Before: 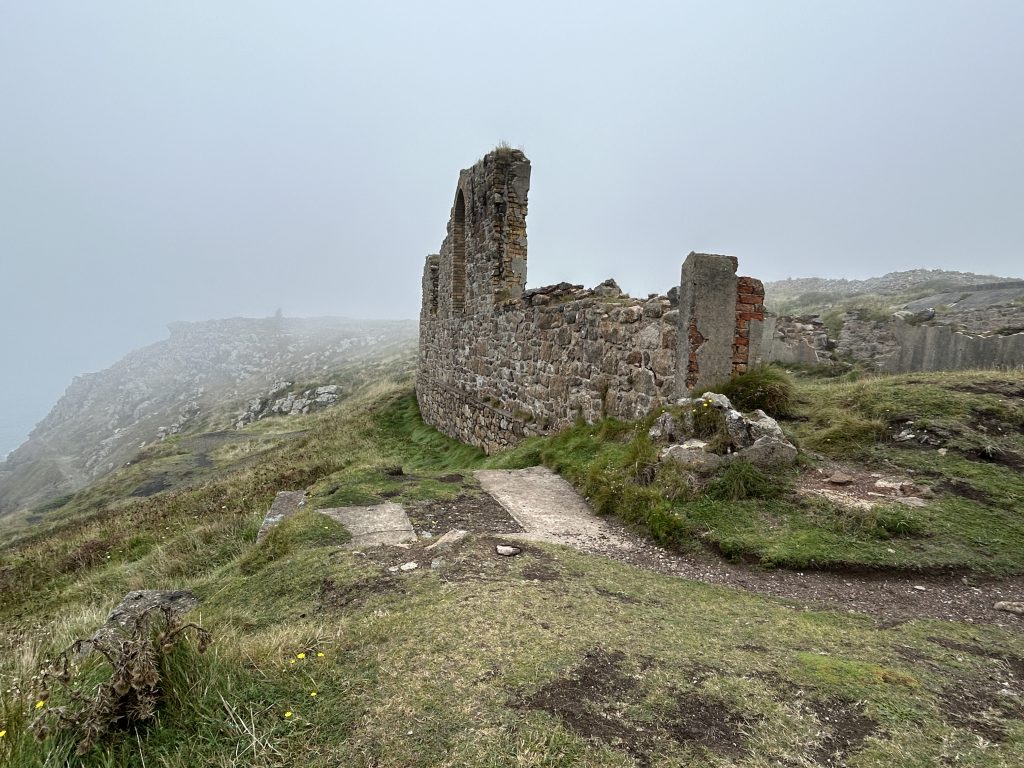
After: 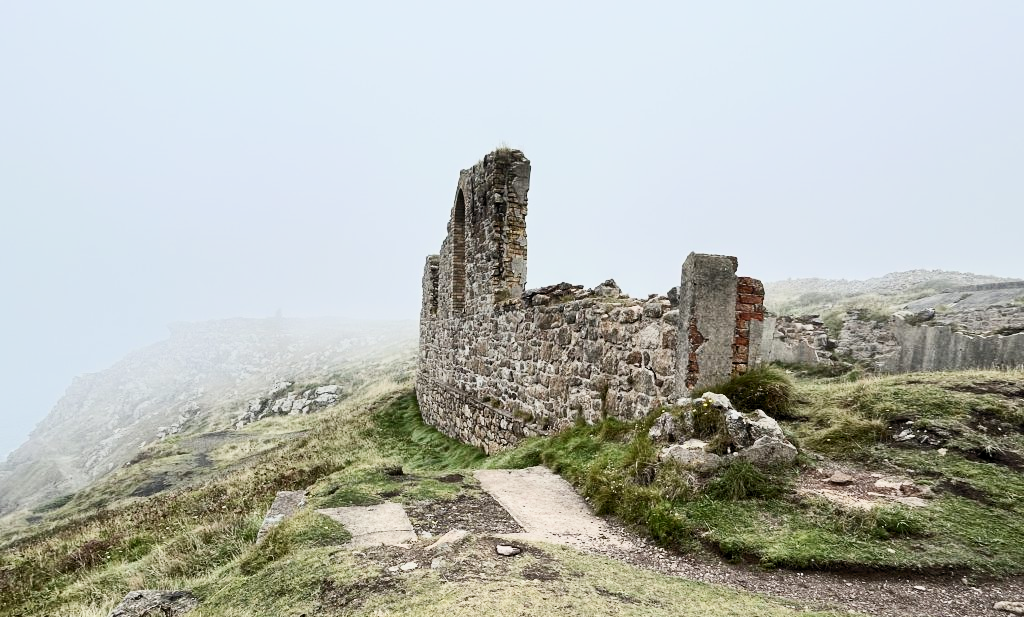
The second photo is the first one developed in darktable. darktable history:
contrast brightness saturation: contrast 0.624, brightness 0.349, saturation 0.143
filmic rgb: black relative exposure -7.04 EV, white relative exposure 6.06 EV, threshold 5.94 EV, target black luminance 0%, hardness 2.75, latitude 61.12%, contrast 0.691, highlights saturation mix 11.06%, shadows ↔ highlights balance -0.075%, enable highlight reconstruction true
crop: bottom 19.597%
